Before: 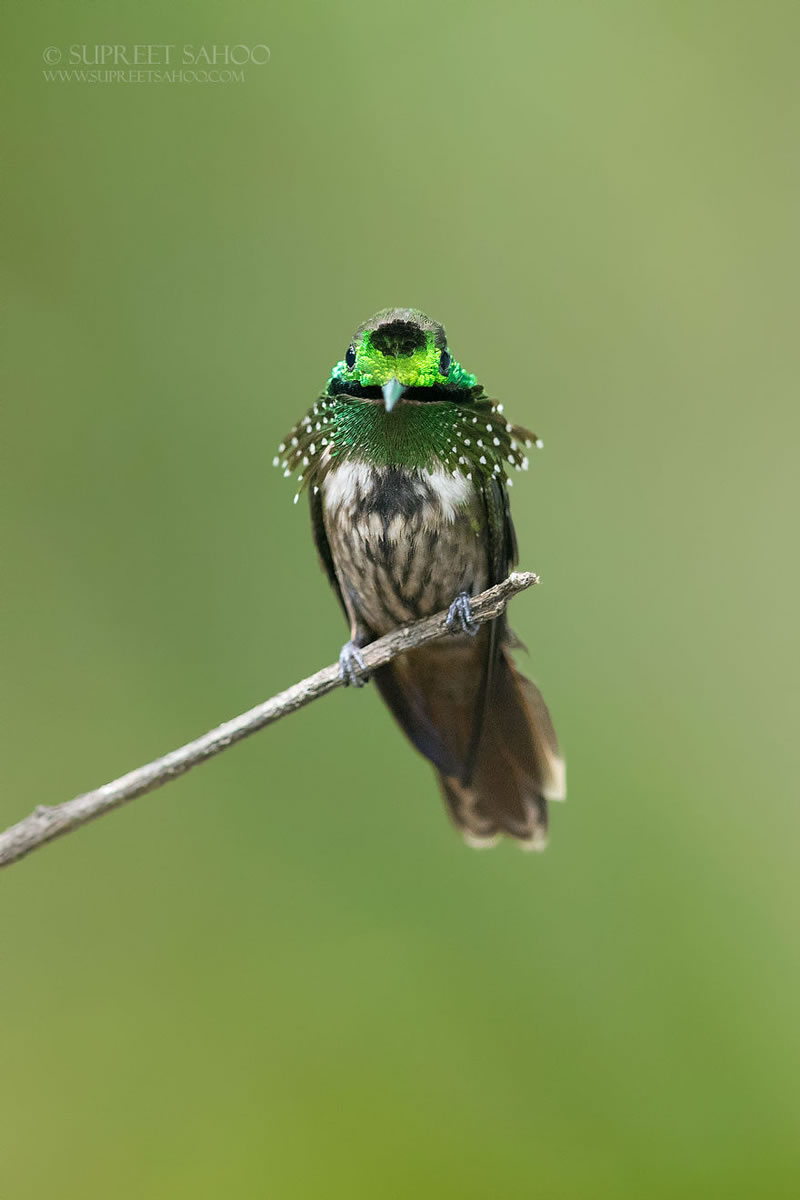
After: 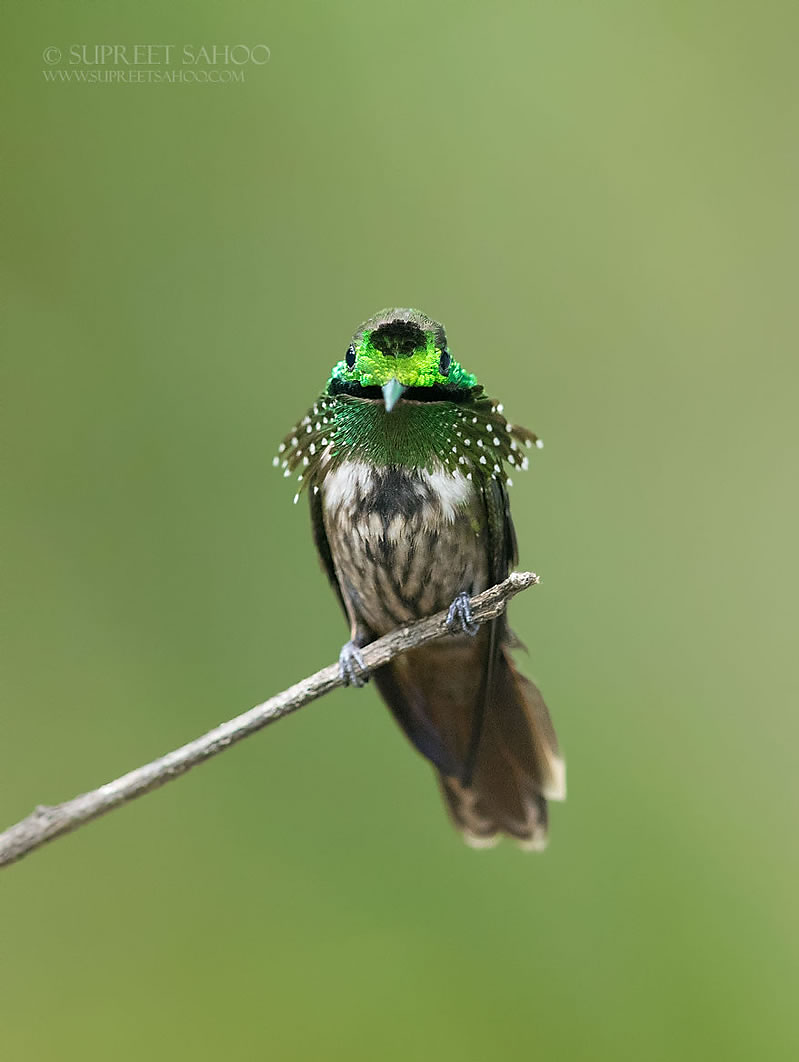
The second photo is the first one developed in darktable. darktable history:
crop and rotate: top 0%, bottom 11.422%
sharpen: radius 1.015, threshold 1.128
